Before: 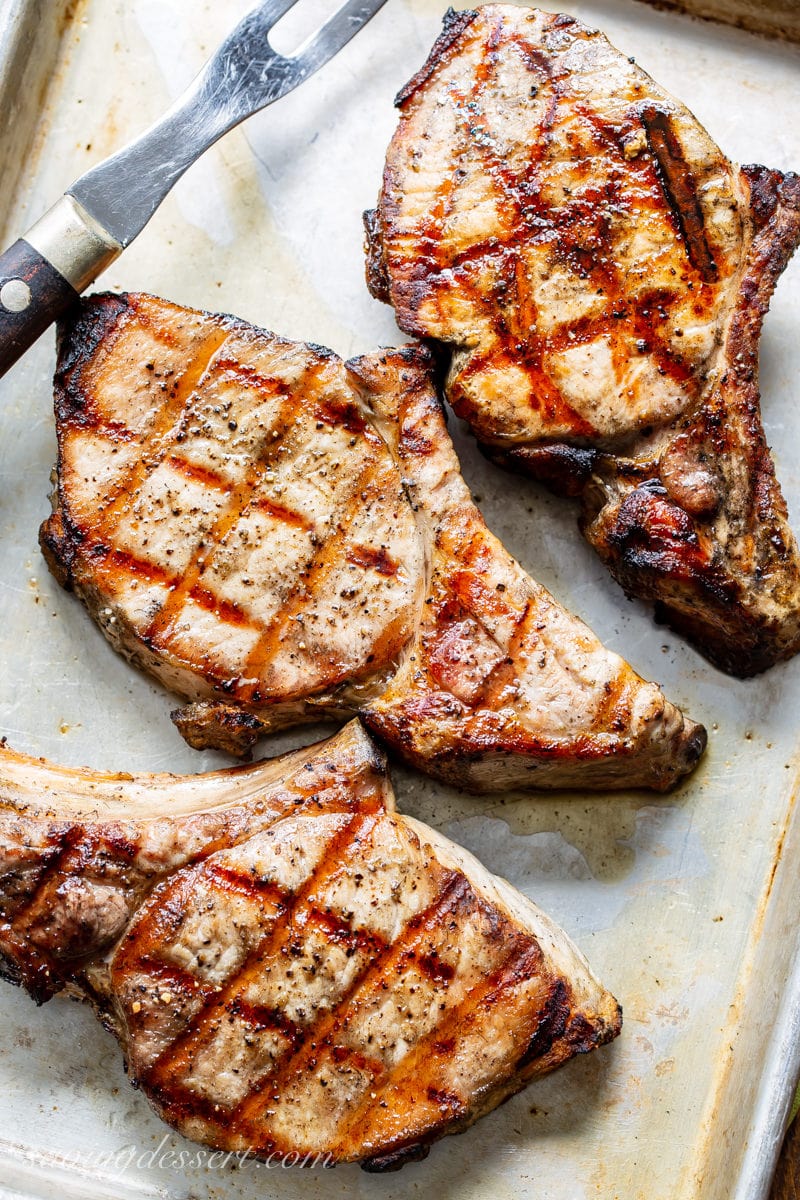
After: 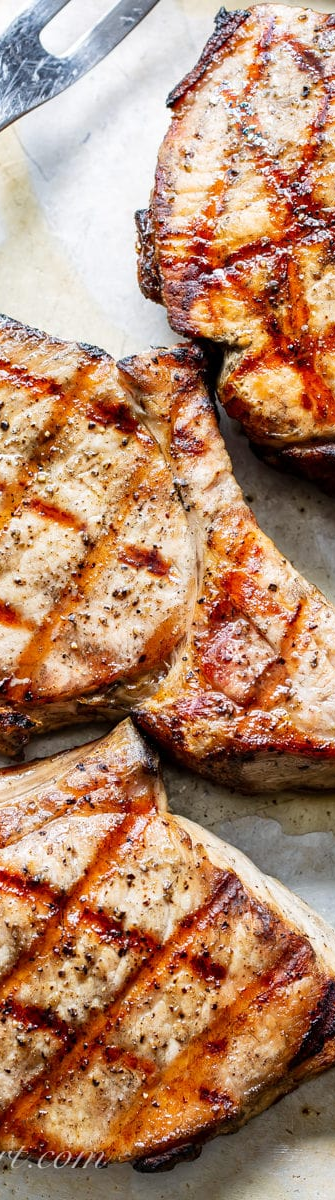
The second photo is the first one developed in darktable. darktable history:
crop: left 28.504%, right 29.52%
